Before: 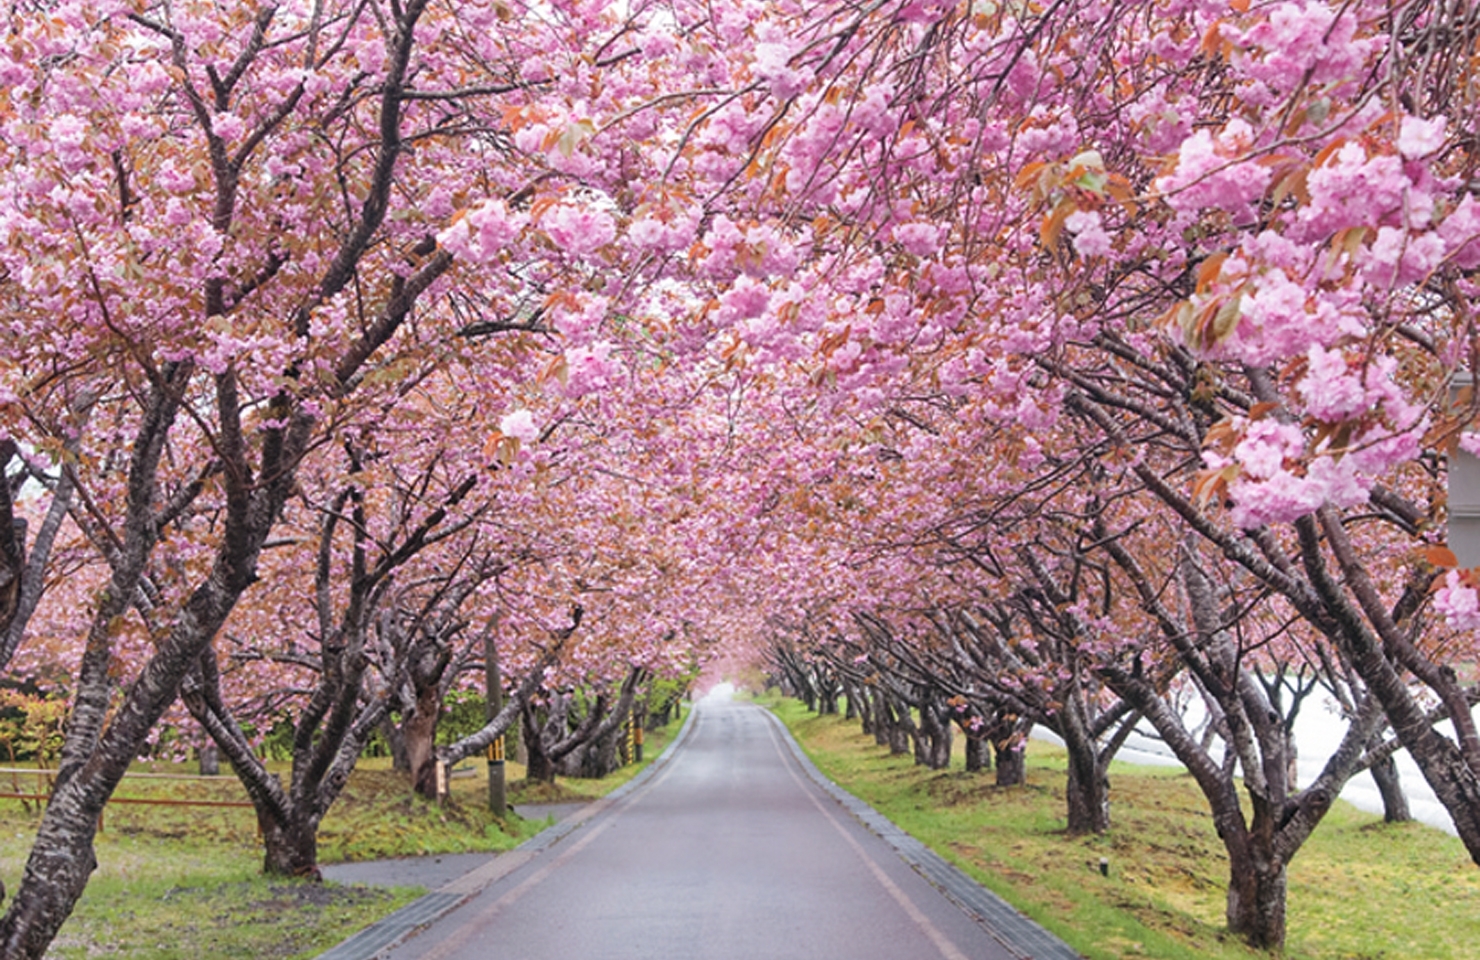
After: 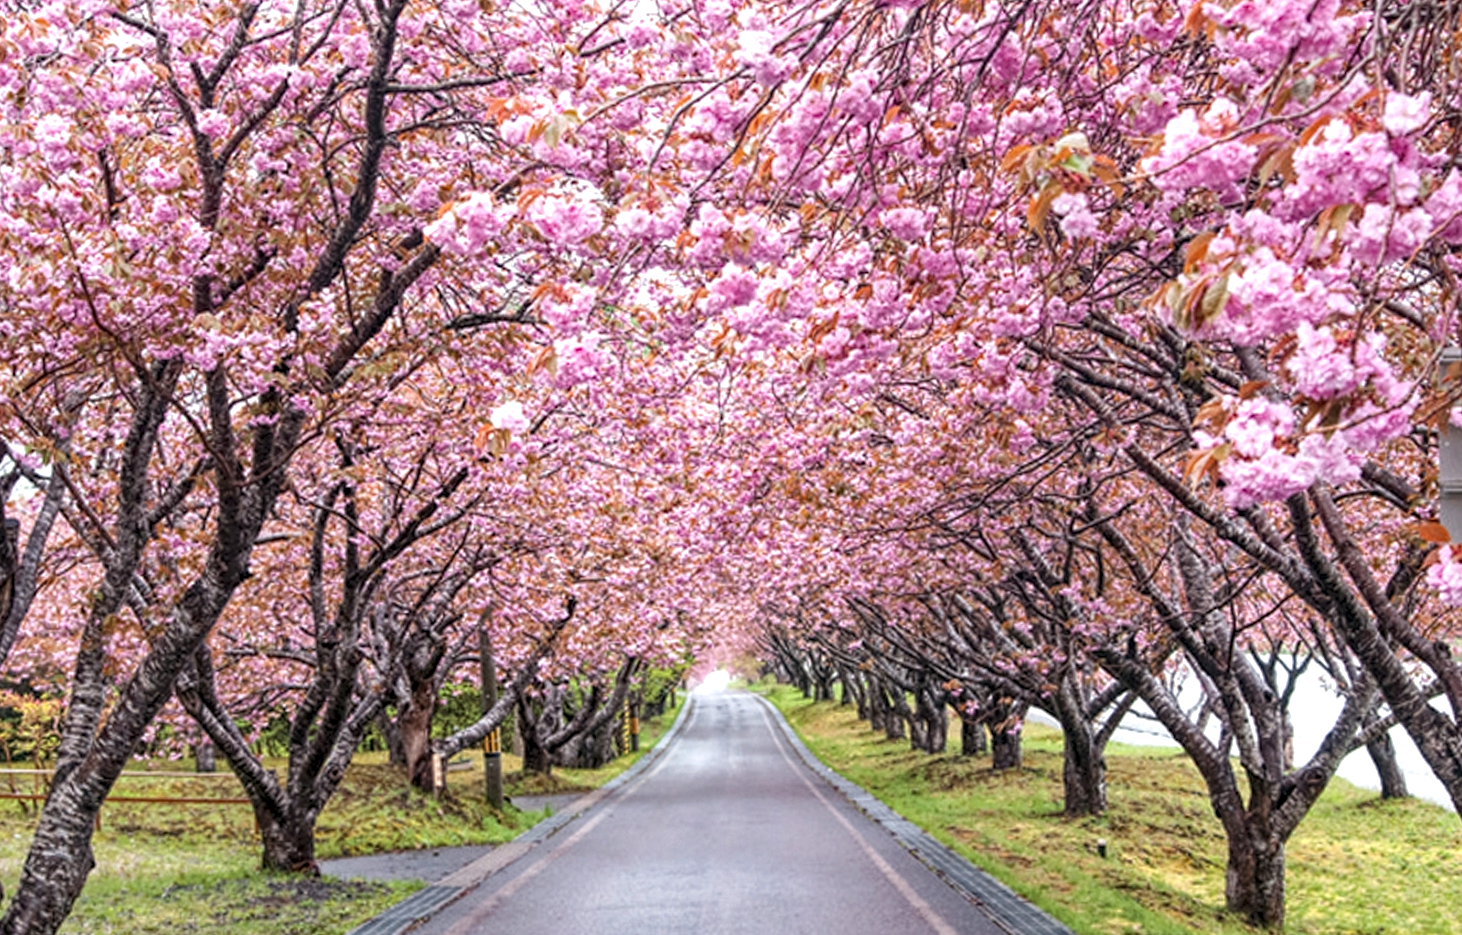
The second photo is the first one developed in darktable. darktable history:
rotate and perspective: rotation -1°, crop left 0.011, crop right 0.989, crop top 0.025, crop bottom 0.975
local contrast: highlights 100%, shadows 100%, detail 200%, midtone range 0.2
exposure: exposure 0.191 EV, compensate highlight preservation false
haze removal: compatibility mode true, adaptive false
tone equalizer: on, module defaults
